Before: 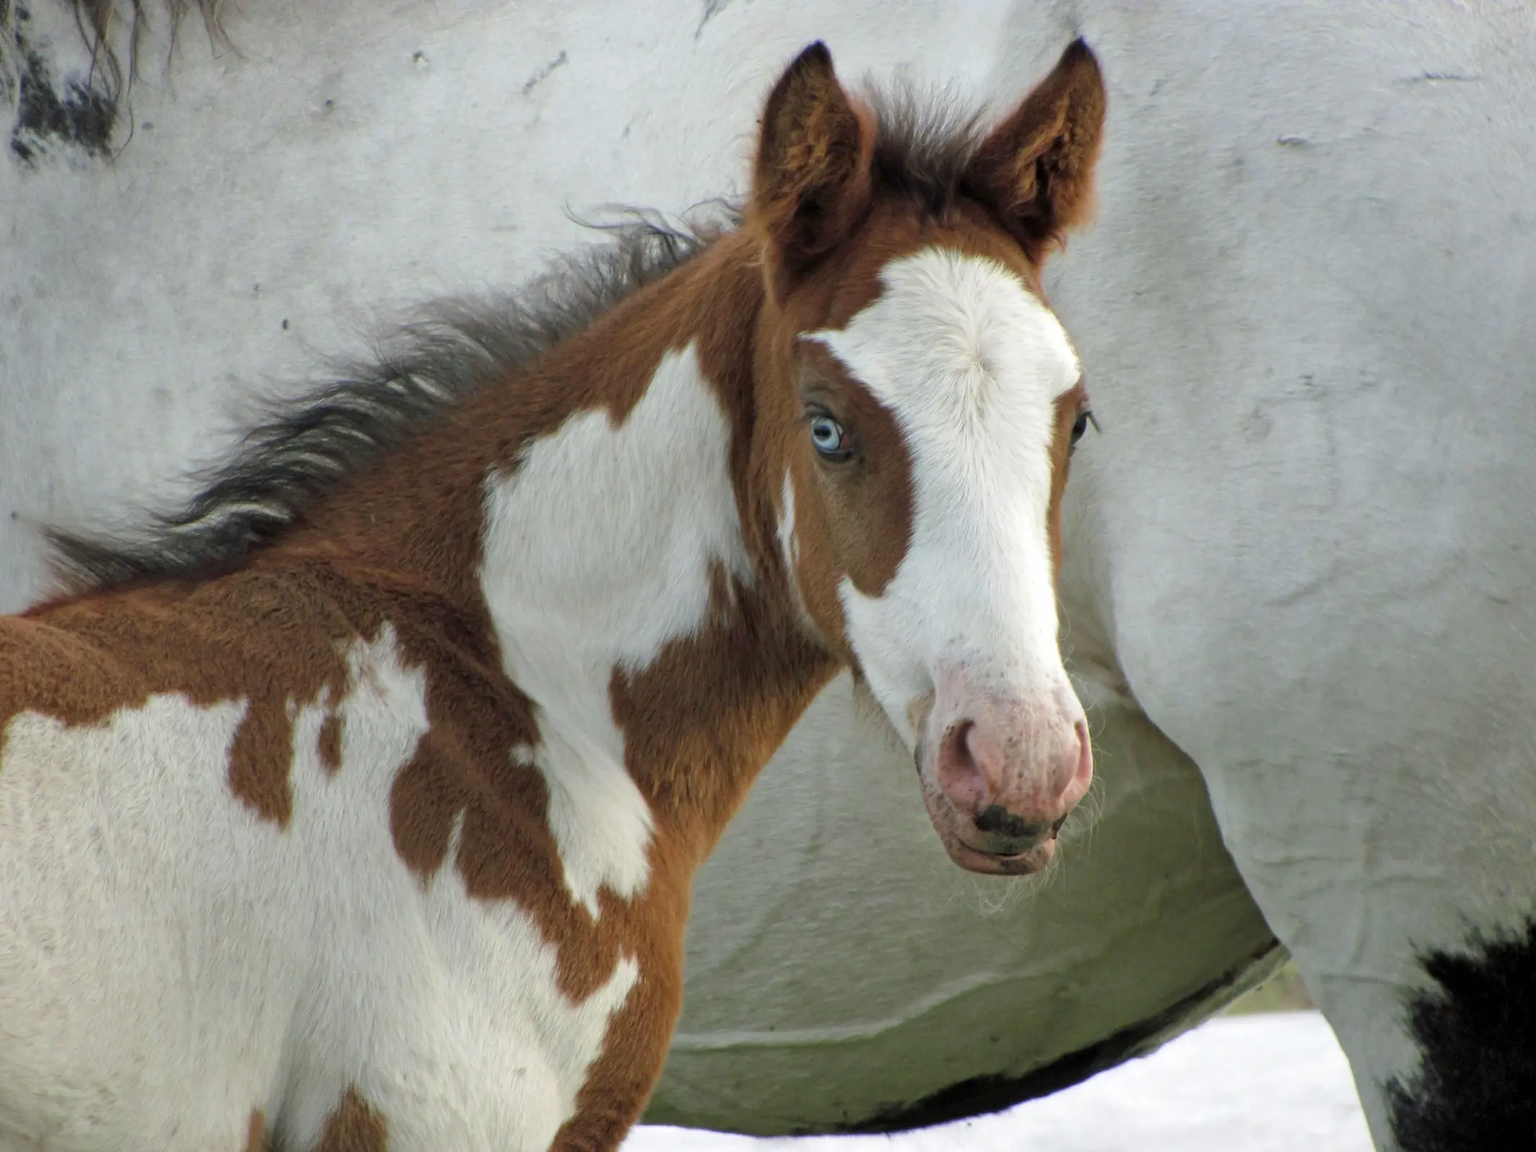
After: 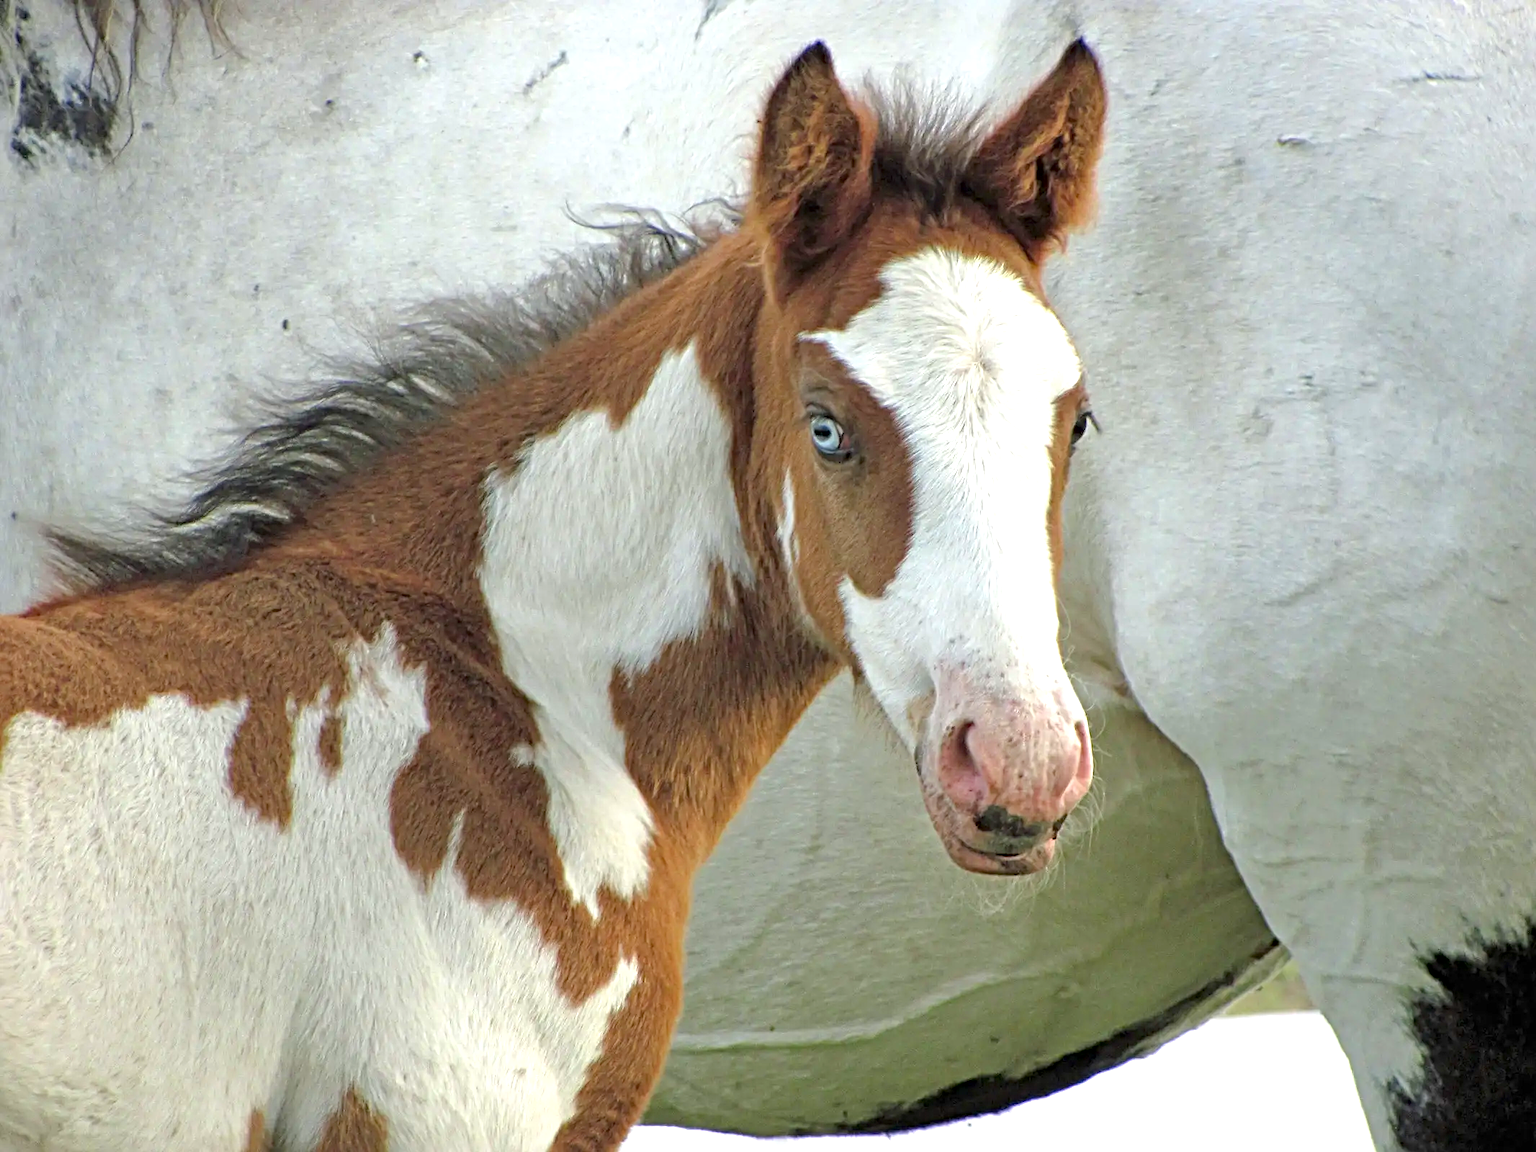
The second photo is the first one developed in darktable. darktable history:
tone equalizer: -8 EV -0.002 EV, -7 EV 0.004 EV, -6 EV -0.032 EV, -5 EV 0.011 EV, -4 EV -0.011 EV, -3 EV 0.032 EV, -2 EV -0.088 EV, -1 EV -0.287 EV, +0 EV -0.602 EV, smoothing diameter 24.95%, edges refinement/feathering 12.61, preserve details guided filter
haze removal: compatibility mode true, adaptive false
sharpen: radius 4.913
exposure: black level correction 0, exposure 1.283 EV, compensate highlight preservation false
